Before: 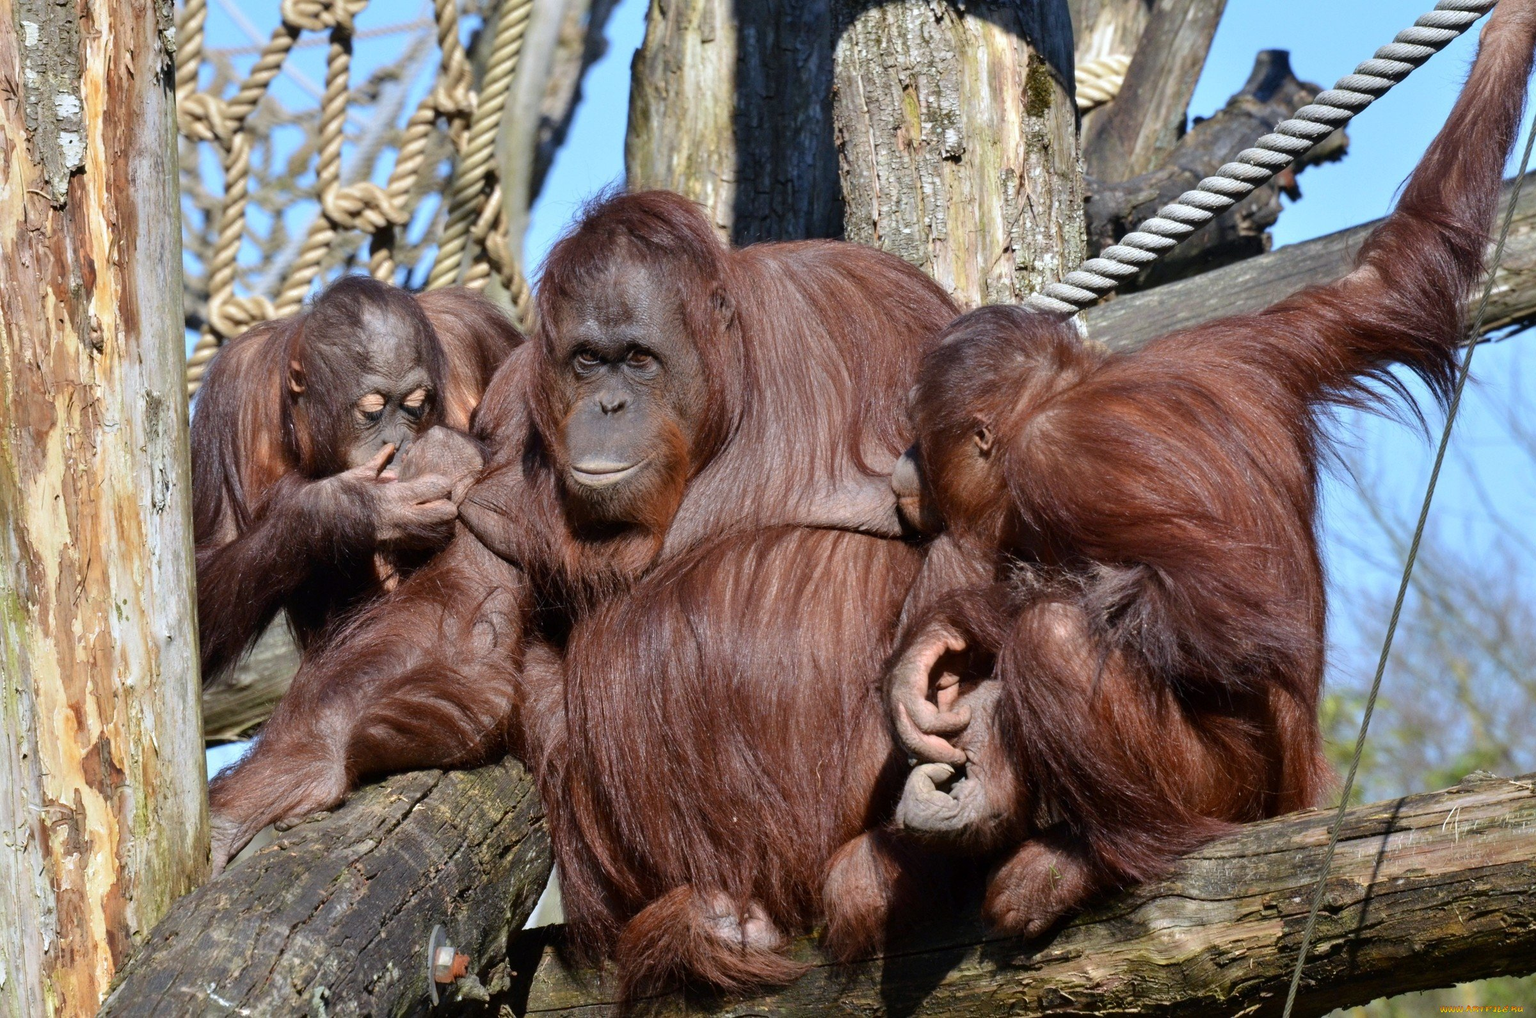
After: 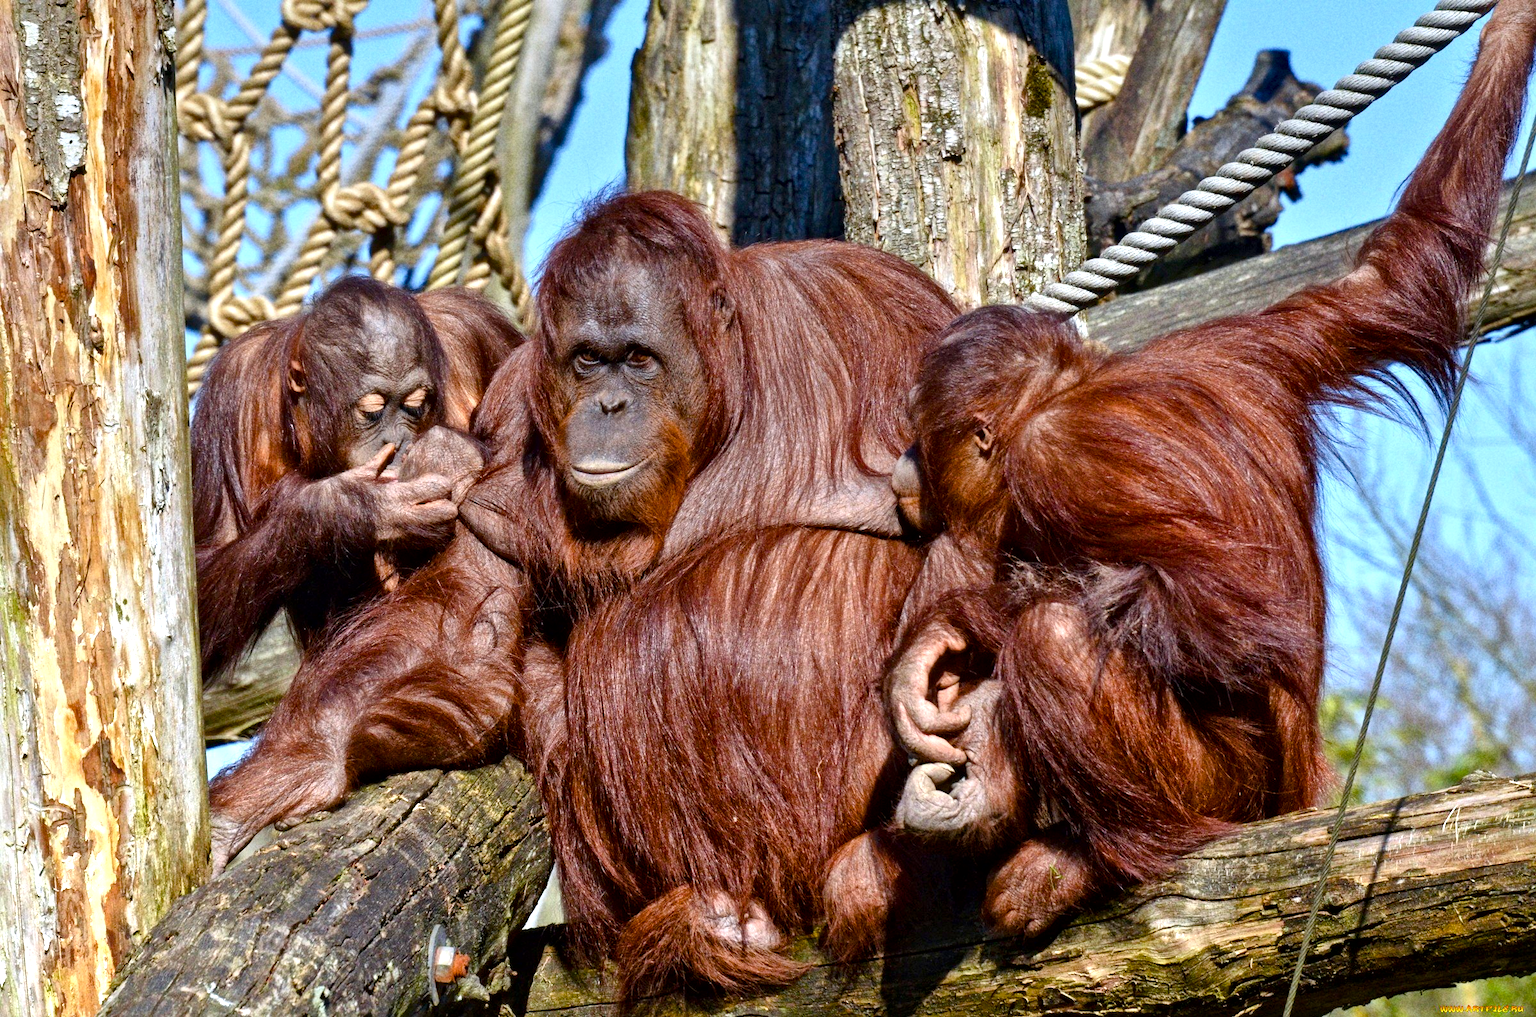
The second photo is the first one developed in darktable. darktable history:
color balance rgb: linear chroma grading › shadows -2.2%, linear chroma grading › highlights -15%, linear chroma grading › global chroma -10%, linear chroma grading › mid-tones -10%, perceptual saturation grading › global saturation 45%, perceptual saturation grading › highlights -50%, perceptual saturation grading › shadows 30%, perceptual brilliance grading › global brilliance 18%, global vibrance 45%
graduated density: rotation -0.352°, offset 57.64
grain: coarseness 22.88 ISO
local contrast: mode bilateral grid, contrast 20, coarseness 19, detail 163%, midtone range 0.2
